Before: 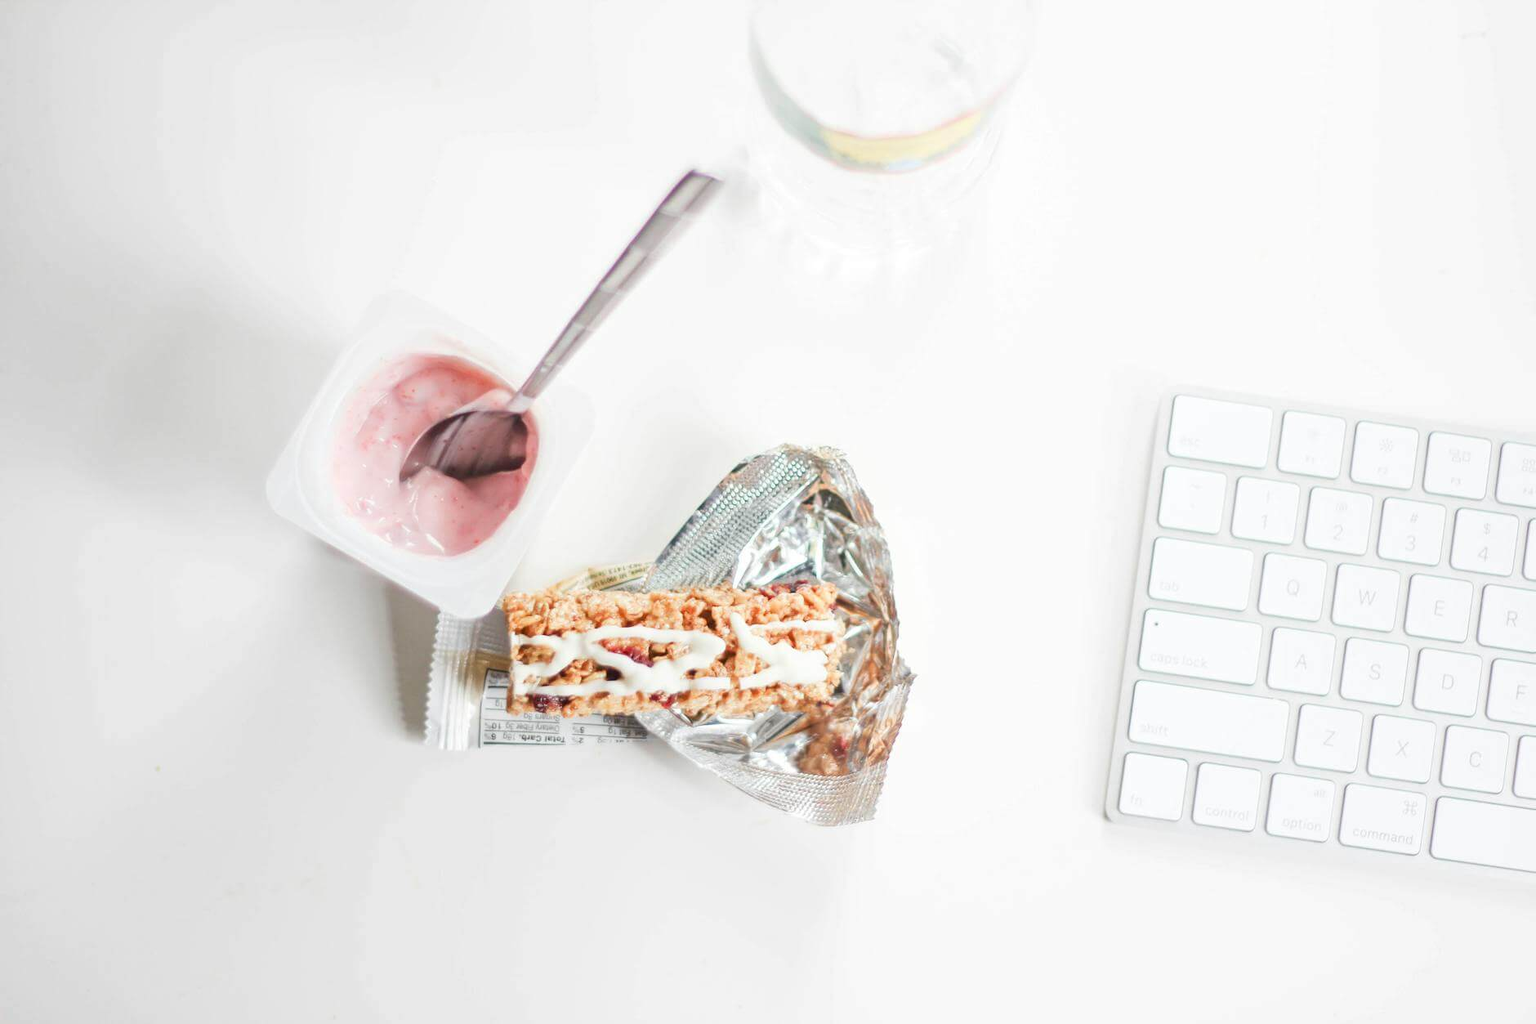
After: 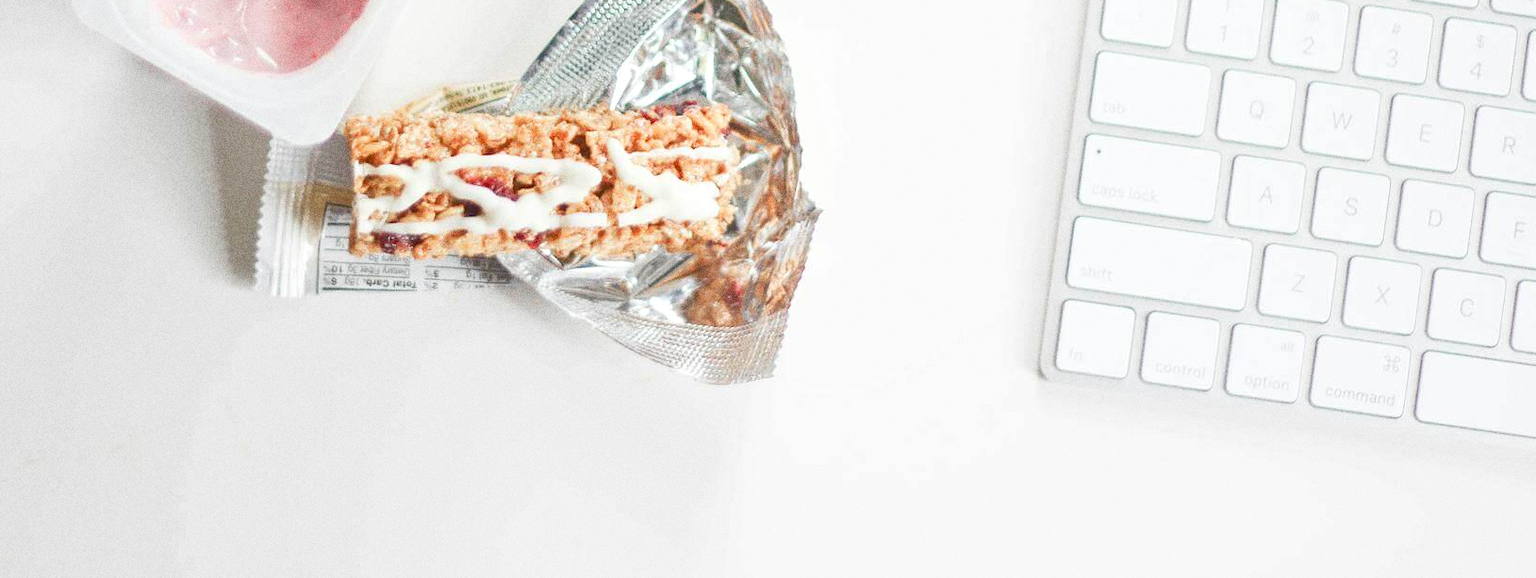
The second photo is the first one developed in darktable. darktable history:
tone equalizer: -7 EV 0.15 EV, -6 EV 0.6 EV, -5 EV 1.15 EV, -4 EV 1.33 EV, -3 EV 1.15 EV, -2 EV 0.6 EV, -1 EV 0.15 EV, mask exposure compensation -0.5 EV
grain: coarseness 0.09 ISO, strength 40%
crop and rotate: left 13.306%, top 48.129%, bottom 2.928%
